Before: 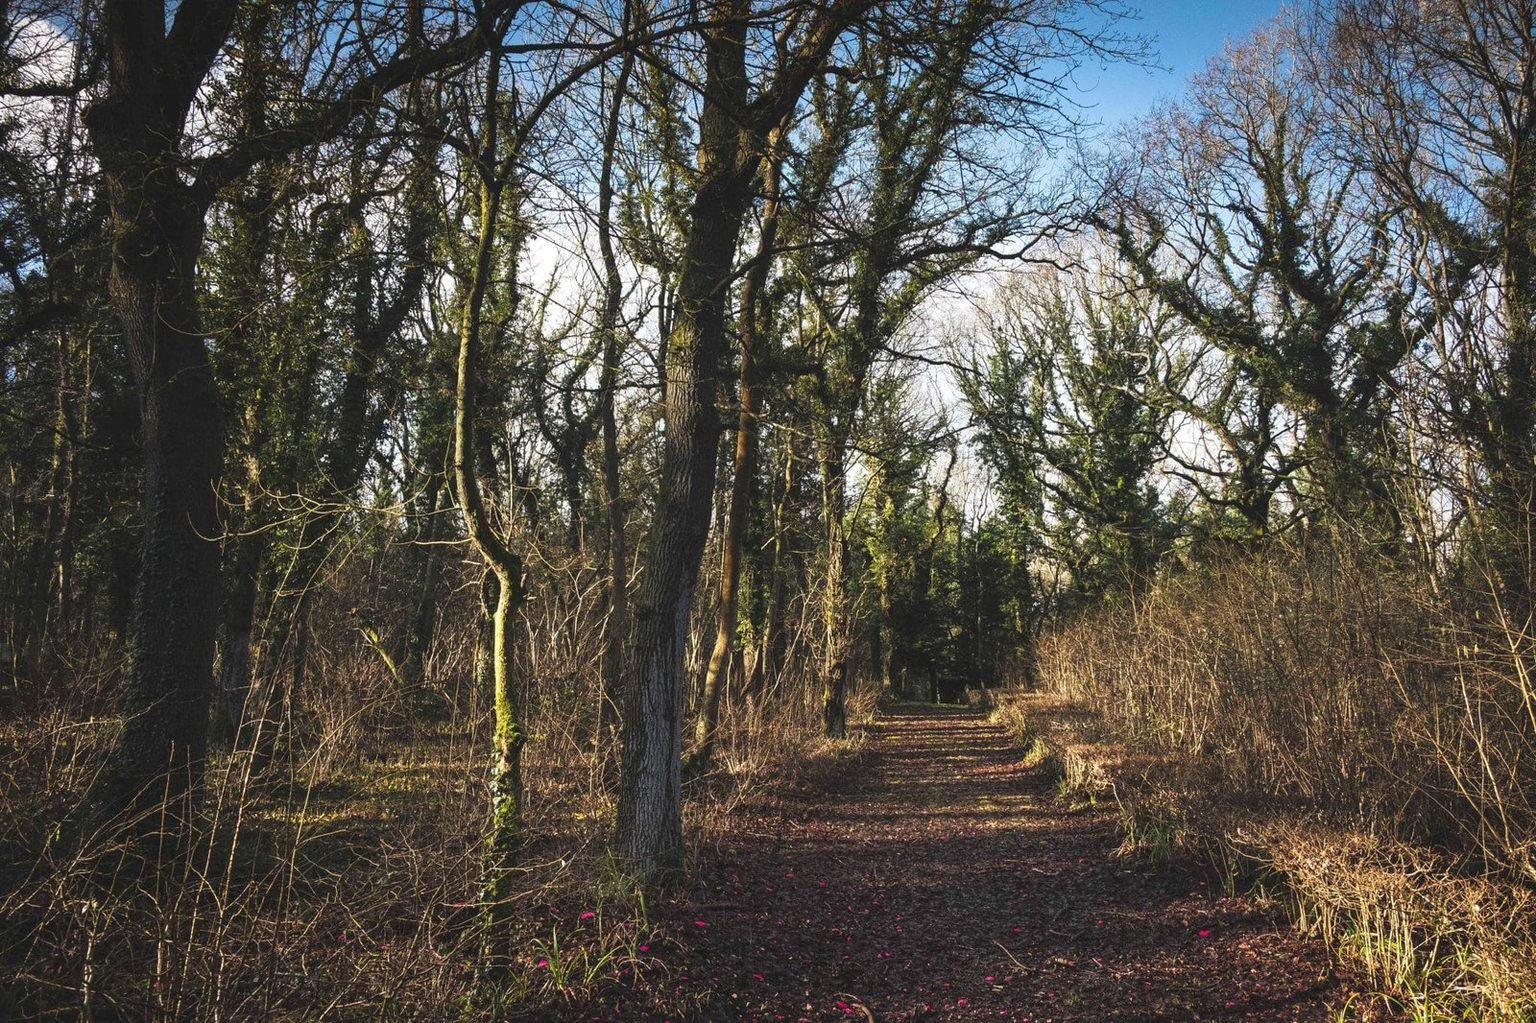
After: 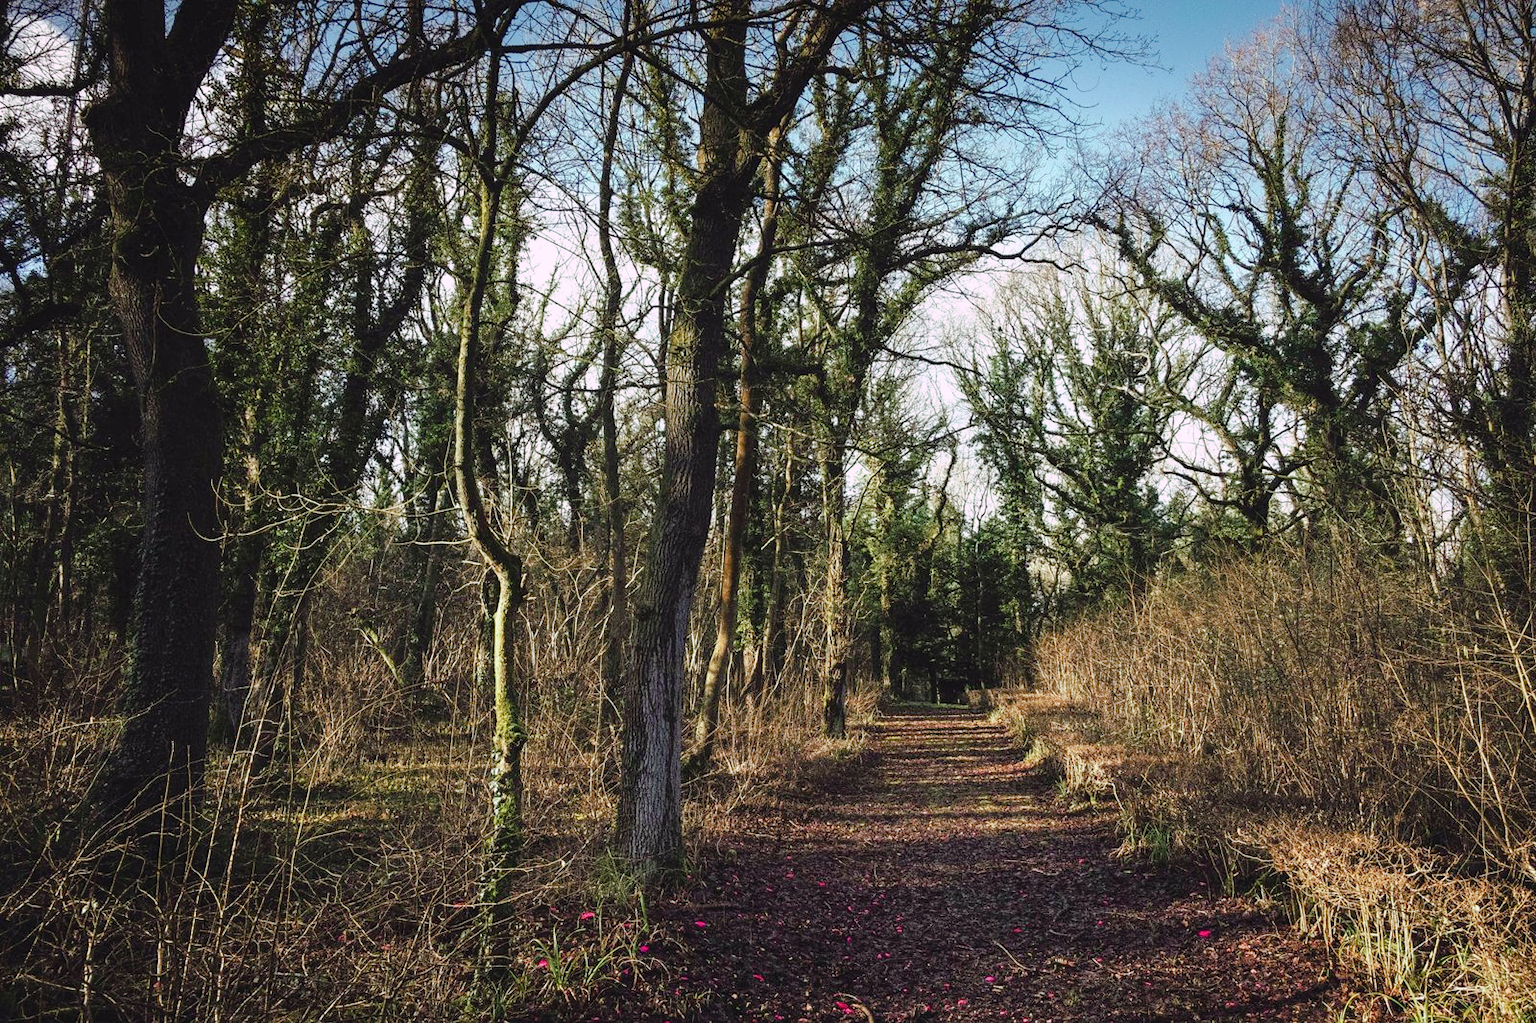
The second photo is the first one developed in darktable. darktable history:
tone curve: curves: ch0 [(0, 0) (0.003, 0.001) (0.011, 0.008) (0.025, 0.015) (0.044, 0.025) (0.069, 0.037) (0.1, 0.056) (0.136, 0.091) (0.177, 0.157) (0.224, 0.231) (0.277, 0.319) (0.335, 0.4) (0.399, 0.493) (0.468, 0.571) (0.543, 0.645) (0.623, 0.706) (0.709, 0.77) (0.801, 0.838) (0.898, 0.918) (1, 1)], preserve colors none
color look up table: target L [81.6, 83.47, 82.1, 73.75, 82.53, 79.87, 65.18, 53.99, 46.06, 42.9, 52.03, 29.85, 10.6, 201.1, 91.38, 85.02, 76.85, 72.5, 68.65, 65.32, 55.19, 53.82, 44.22, 46.05, 36.64, 33.37, 23.89, 97.33, 89.32, 72.29, 74.93, 55.07, 59.43, 55.72, 63.36, 52.49, 46.98, 47.44, 39.07, 37.11, 43.48, 25.61, 13.38, 7.917, 97.8, 89.2, 80.66, 54.87, 38.16], target a [-40.34, -25.8, -27.62, -65.89, -33.63, -58.77, -54.08, -13.82, -25.46, -37.05, -40.04, -24.04, -15.36, 0, -3.076, 3.663, 20.09, 4.538, 35.63, 63.53, 31.64, 58.95, 38.09, 74.3, 4.028, 0.064, 33.1, 13.64, 24.57, 0.575, 46.55, -3.424, 25.78, 81.46, 79.09, 16.2, 10.74, 69.27, 11.04, 45.47, 63.46, 24.71, 17.78, 14.41, -27.21, -58.33, -43.75, -25.62, -13.75], target b [32.47, 47.37, 22.79, 40.47, 5.455, 8.571, 24.55, 16.36, 33.02, 27.02, -0.042, 19.7, 5.759, -0.001, 22.36, 1.066, 82.32, 46.94, 62.28, 2.541, 22.45, 44.9, 43.67, 20.99, 12.54, 30.11, 27.72, -7.479, -20.94, -25.94, -29.87, -53.87, -29.11, -24.14, -49.36, -66.41, -7.109, -18.09, -35.15, -11.75, -56.85, -64.82, -34.49, -10.93, -6.91, -21.76, -21.25, -16.73, -20.95], num patches 49
